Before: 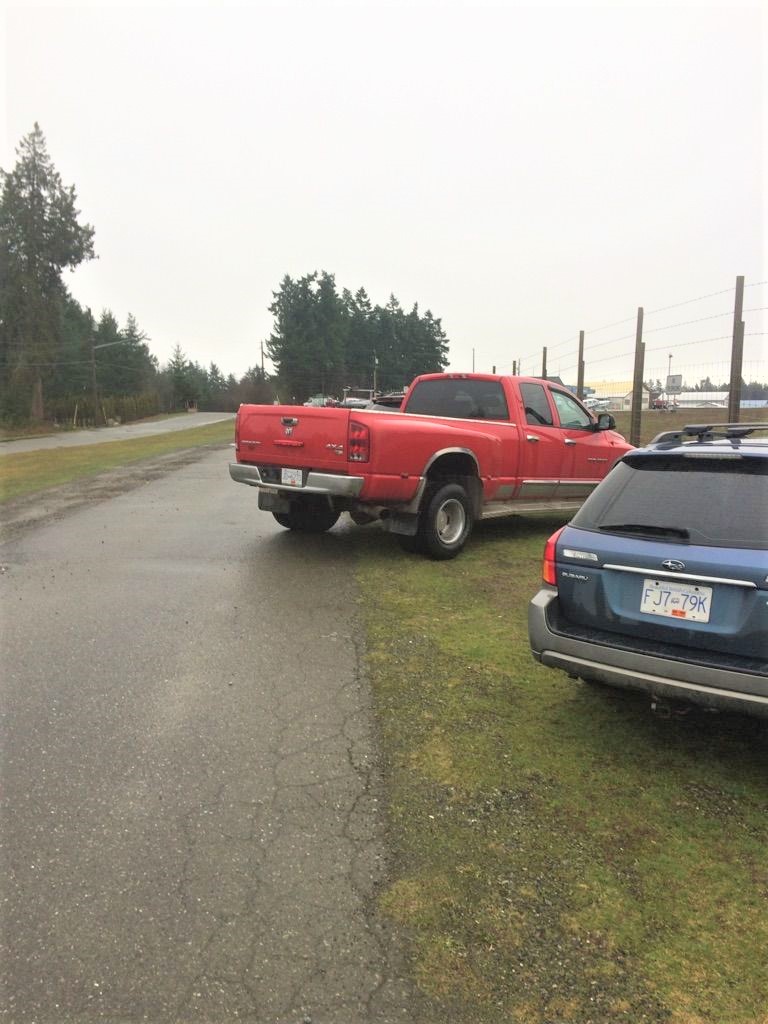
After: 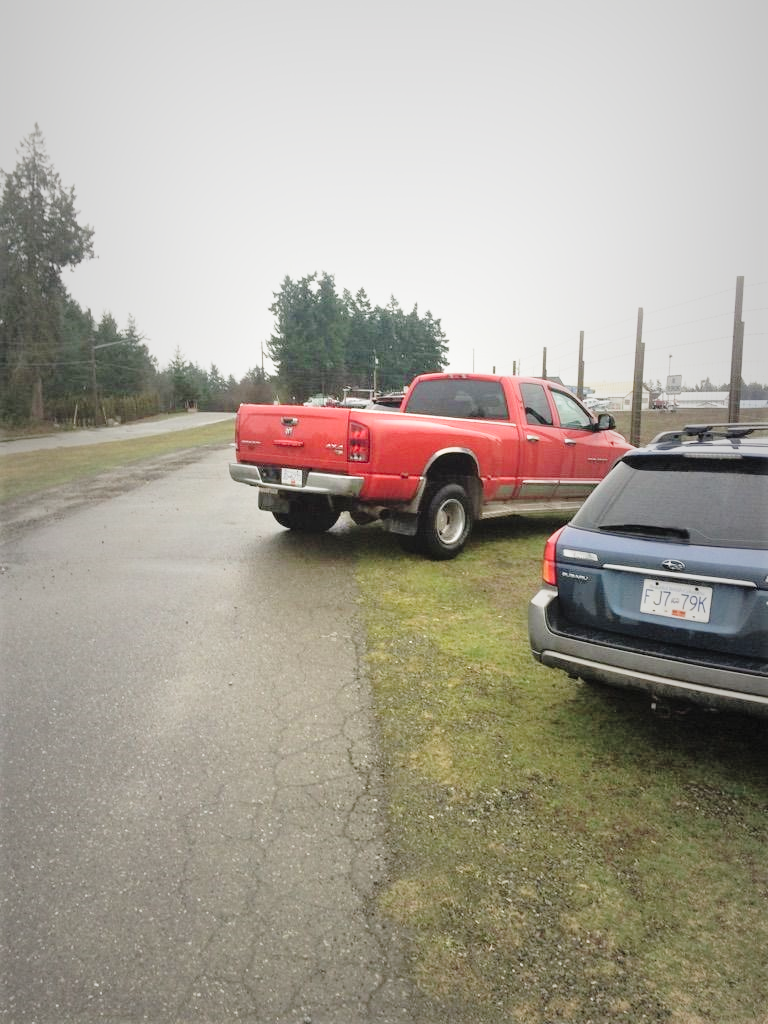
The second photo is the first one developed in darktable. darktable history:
base curve: curves: ch0 [(0, 0) (0.028, 0.03) (0.121, 0.232) (0.46, 0.748) (0.859, 0.968) (1, 1)], preserve colors none
vignetting: fall-off start 18.88%, fall-off radius 136.67%, width/height ratio 0.623, shape 0.581
